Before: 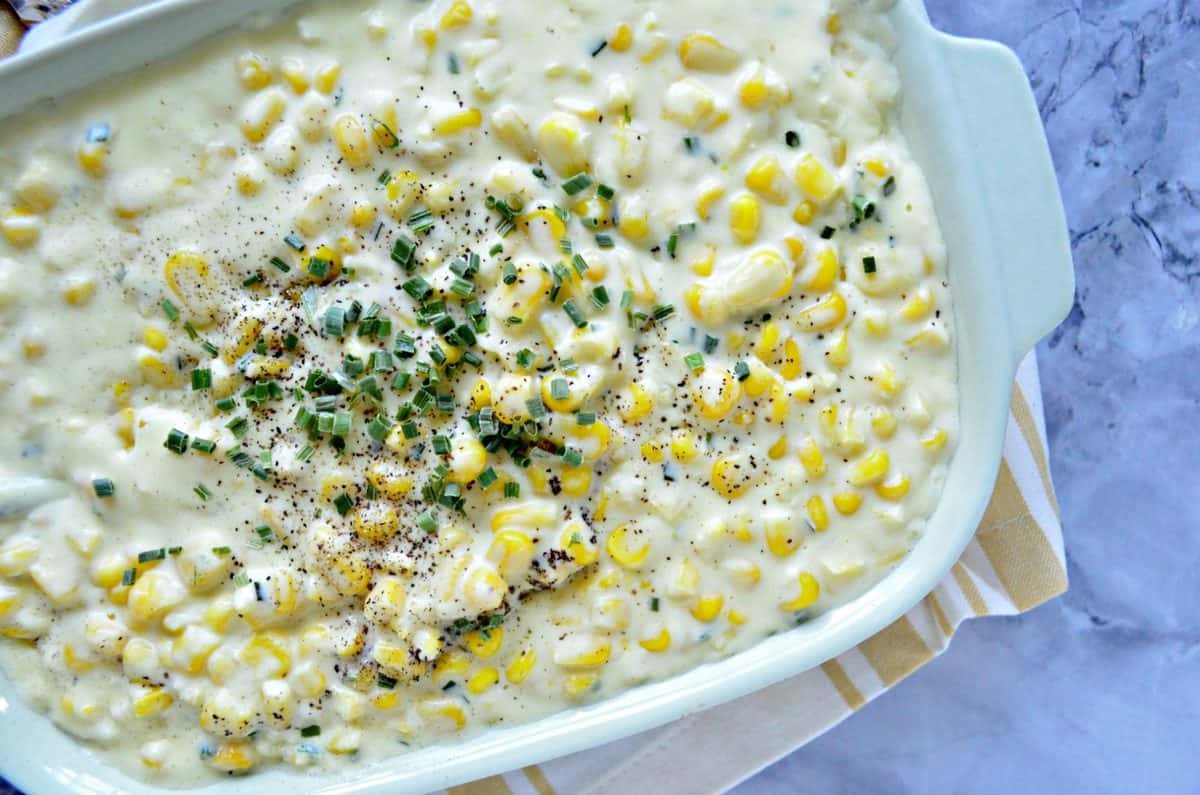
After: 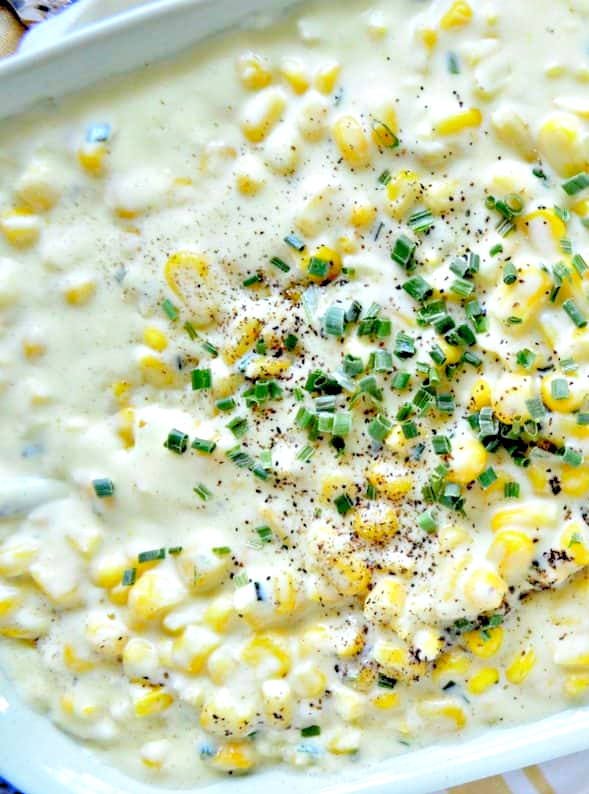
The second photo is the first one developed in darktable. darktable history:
crop and rotate: left 0%, top 0%, right 50.845%
local contrast: mode bilateral grid, contrast 20, coarseness 50, detail 132%, midtone range 0.2
levels: levels [0.072, 0.414, 0.976]
